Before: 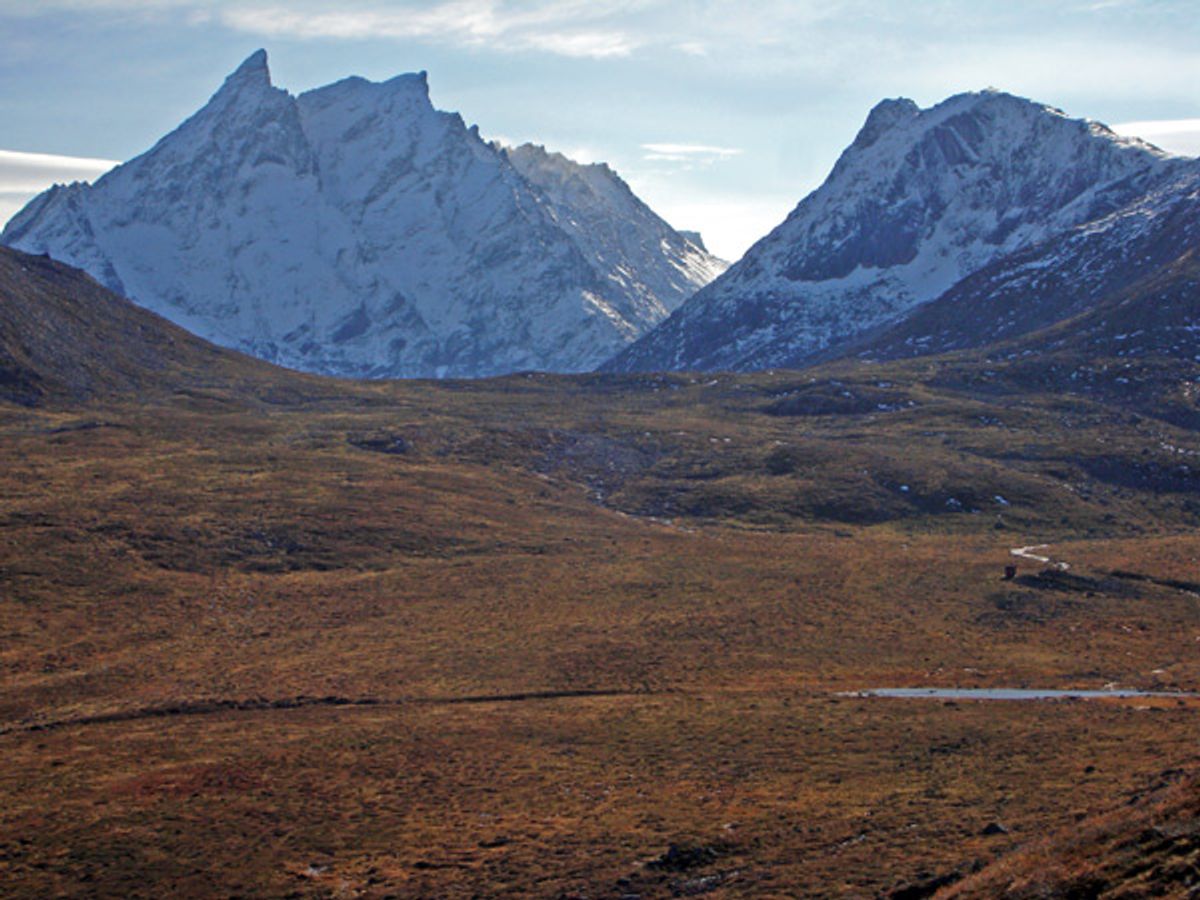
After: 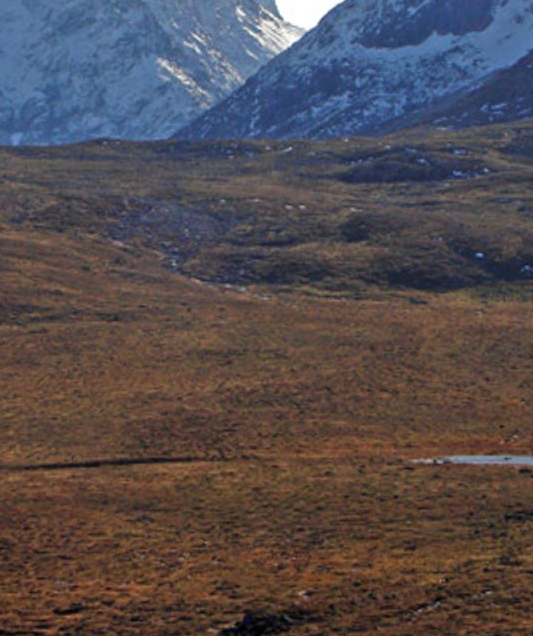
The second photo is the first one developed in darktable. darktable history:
crop: left 35.484%, top 25.895%, right 20.057%, bottom 3.355%
